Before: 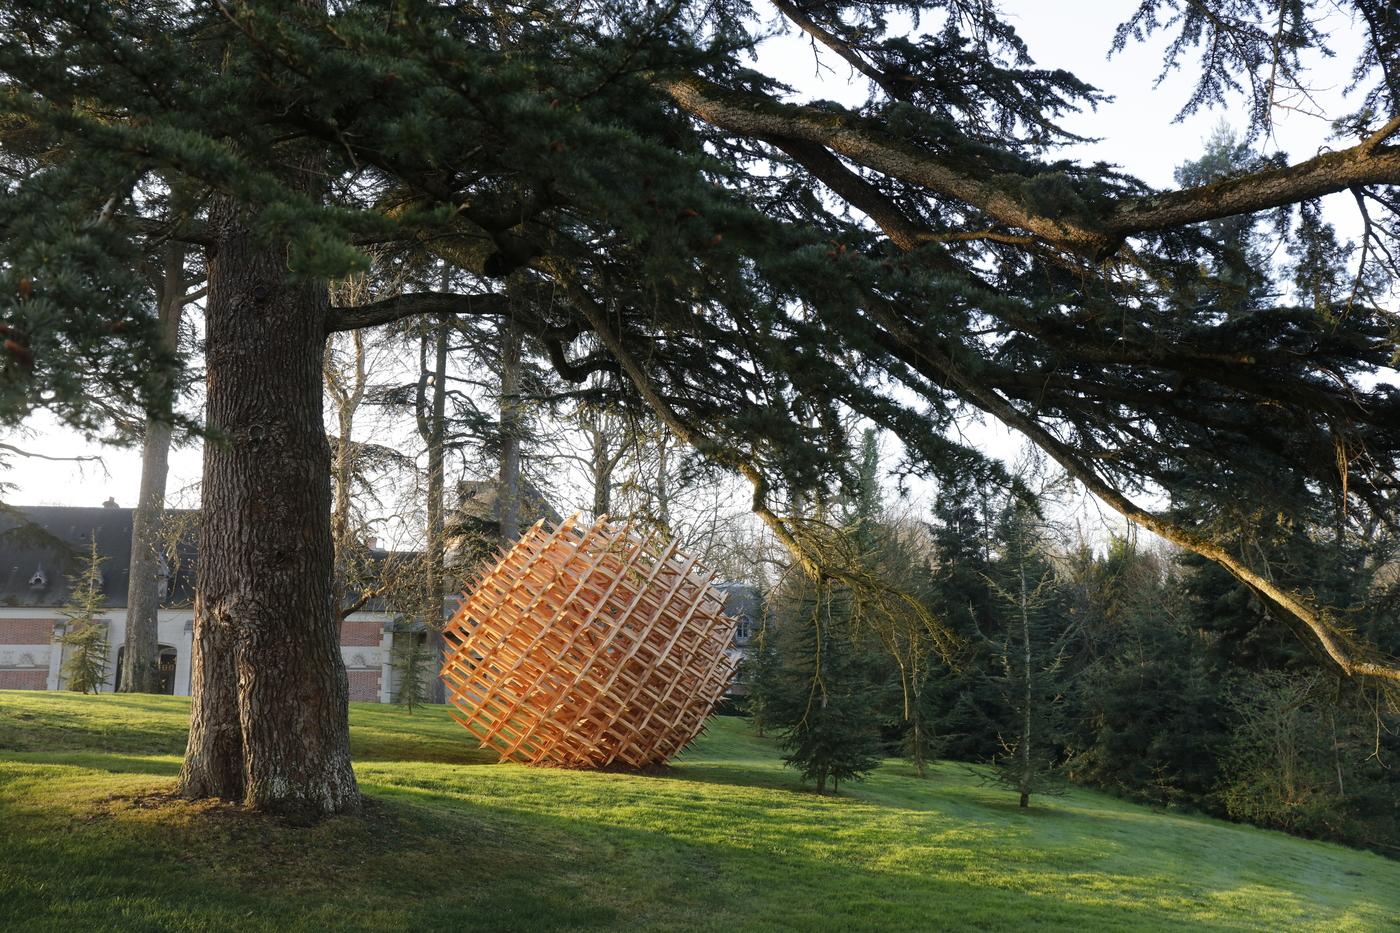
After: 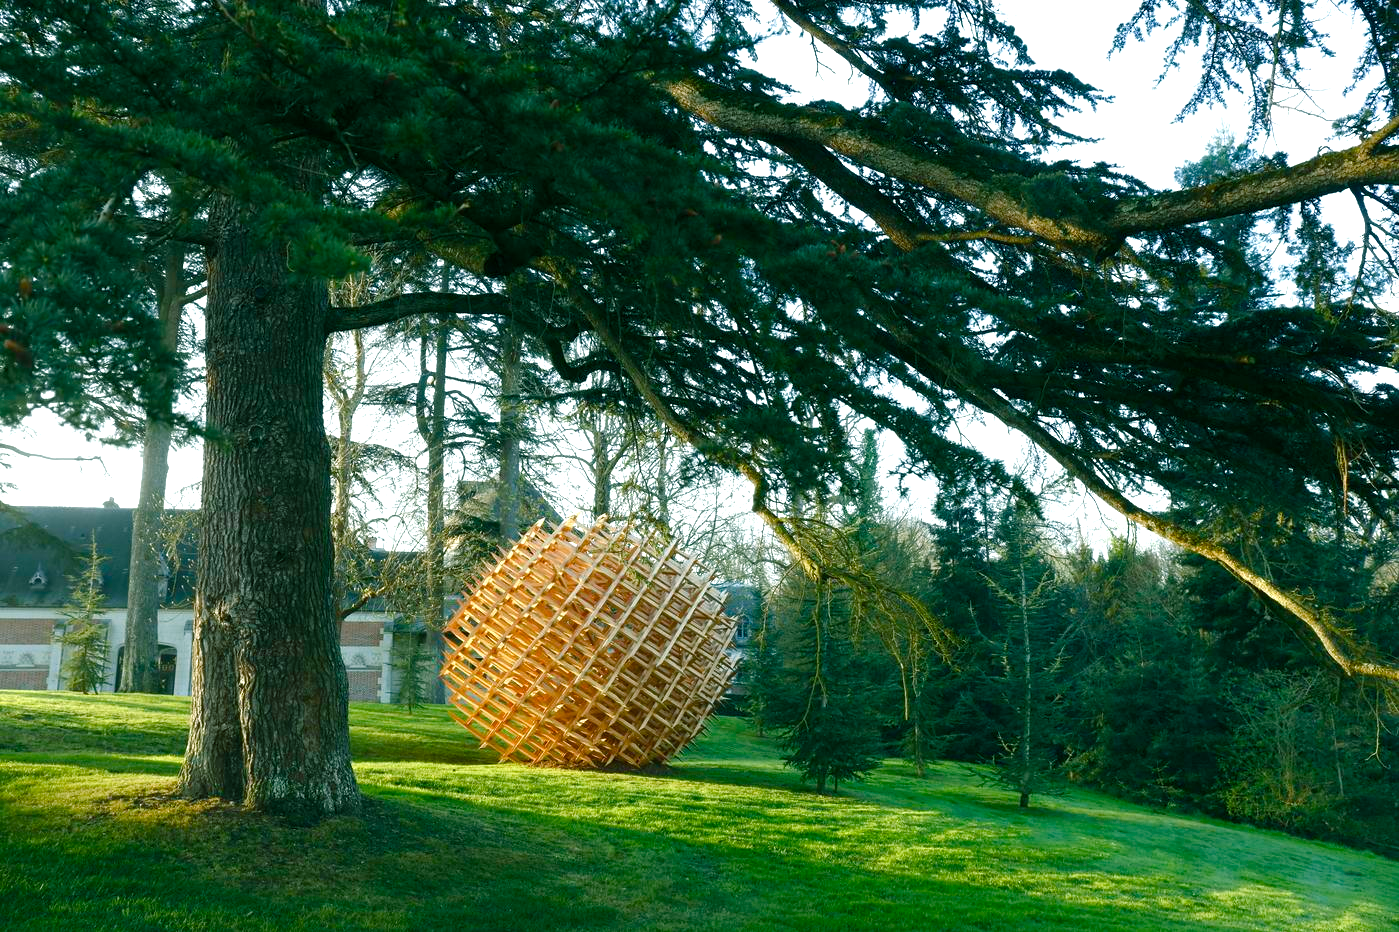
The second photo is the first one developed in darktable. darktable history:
exposure: exposure -0.265 EV, compensate highlight preservation false
color balance rgb: power › chroma 2.155%, power › hue 167.02°, linear chroma grading › global chroma 0.853%, perceptual saturation grading › global saturation 20%, perceptual saturation grading › highlights -50.137%, perceptual saturation grading › shadows 30.233%, perceptual brilliance grading › global brilliance 25.249%, global vibrance 20%
